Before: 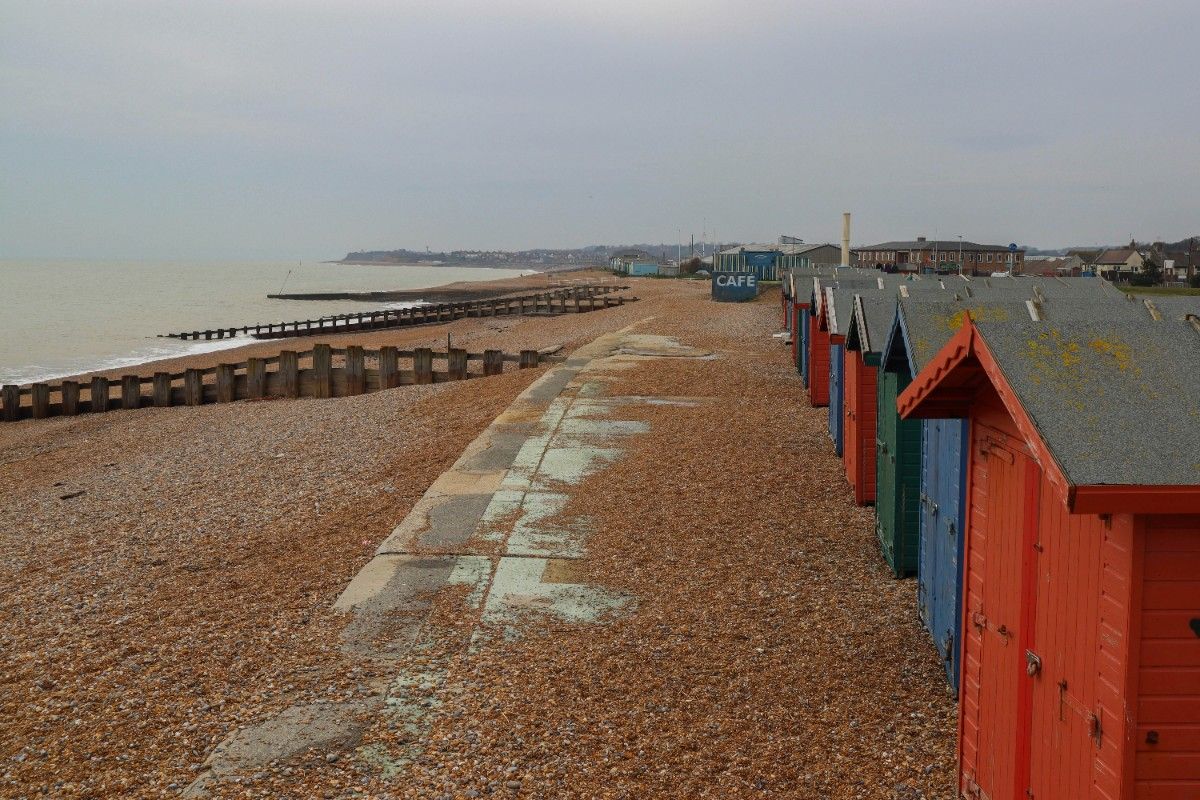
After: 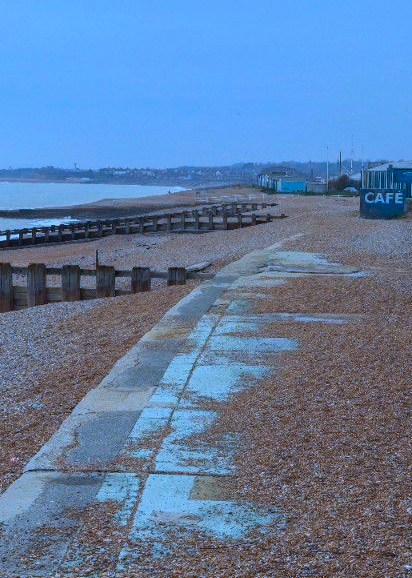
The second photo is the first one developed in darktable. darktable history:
color calibration: illuminant as shot in camera, x 0.443, y 0.411, temperature 2881.79 K
shadows and highlights: low approximation 0.01, soften with gaussian
crop and rotate: left 29.373%, top 10.398%, right 36.238%, bottom 17.308%
